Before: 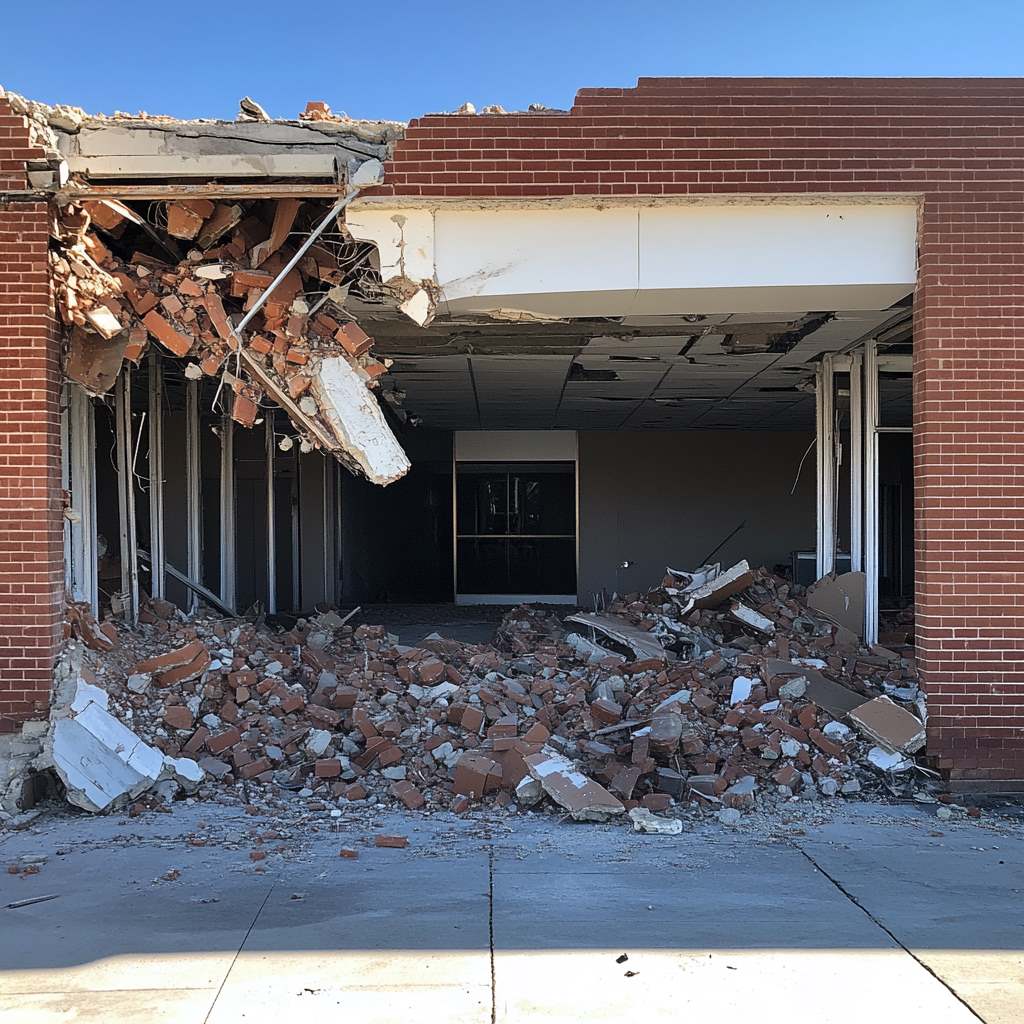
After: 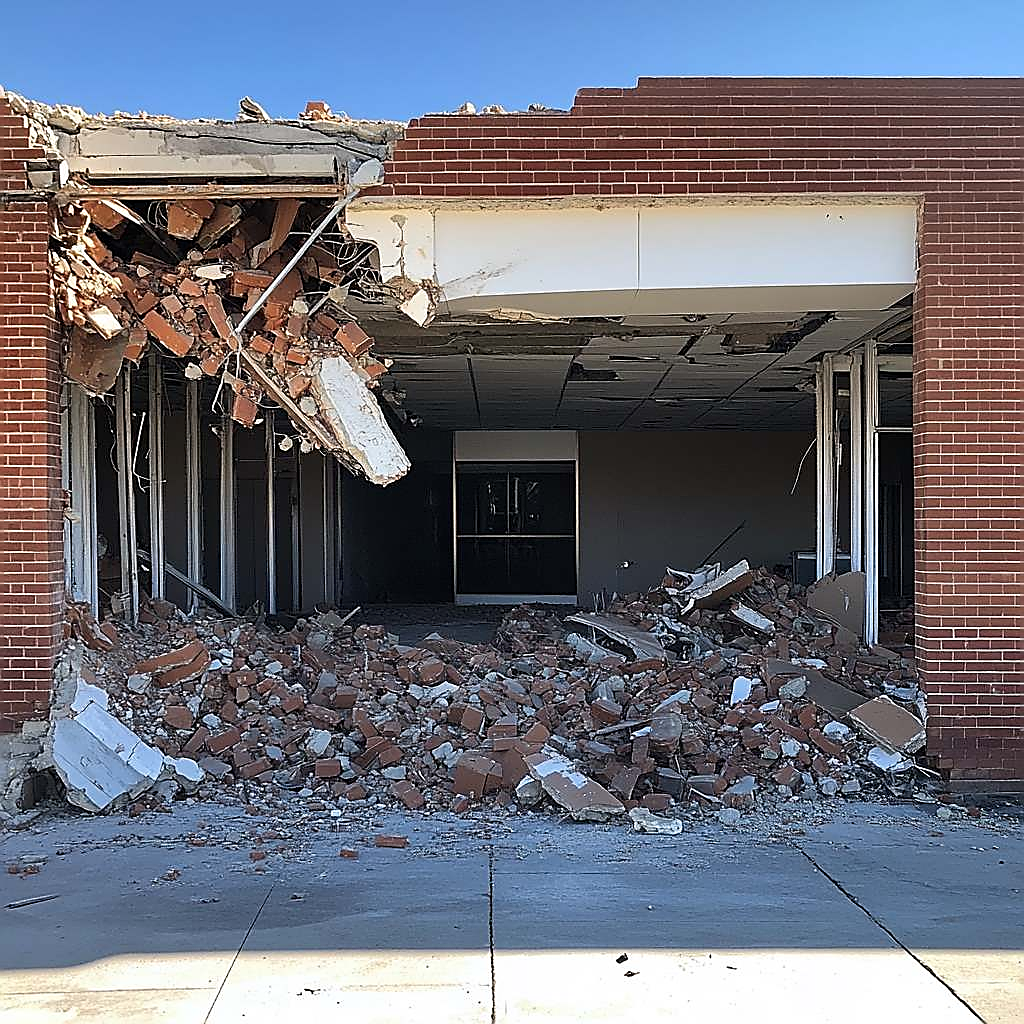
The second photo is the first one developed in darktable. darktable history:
sharpen: radius 1.4, amount 1.246, threshold 0.602
